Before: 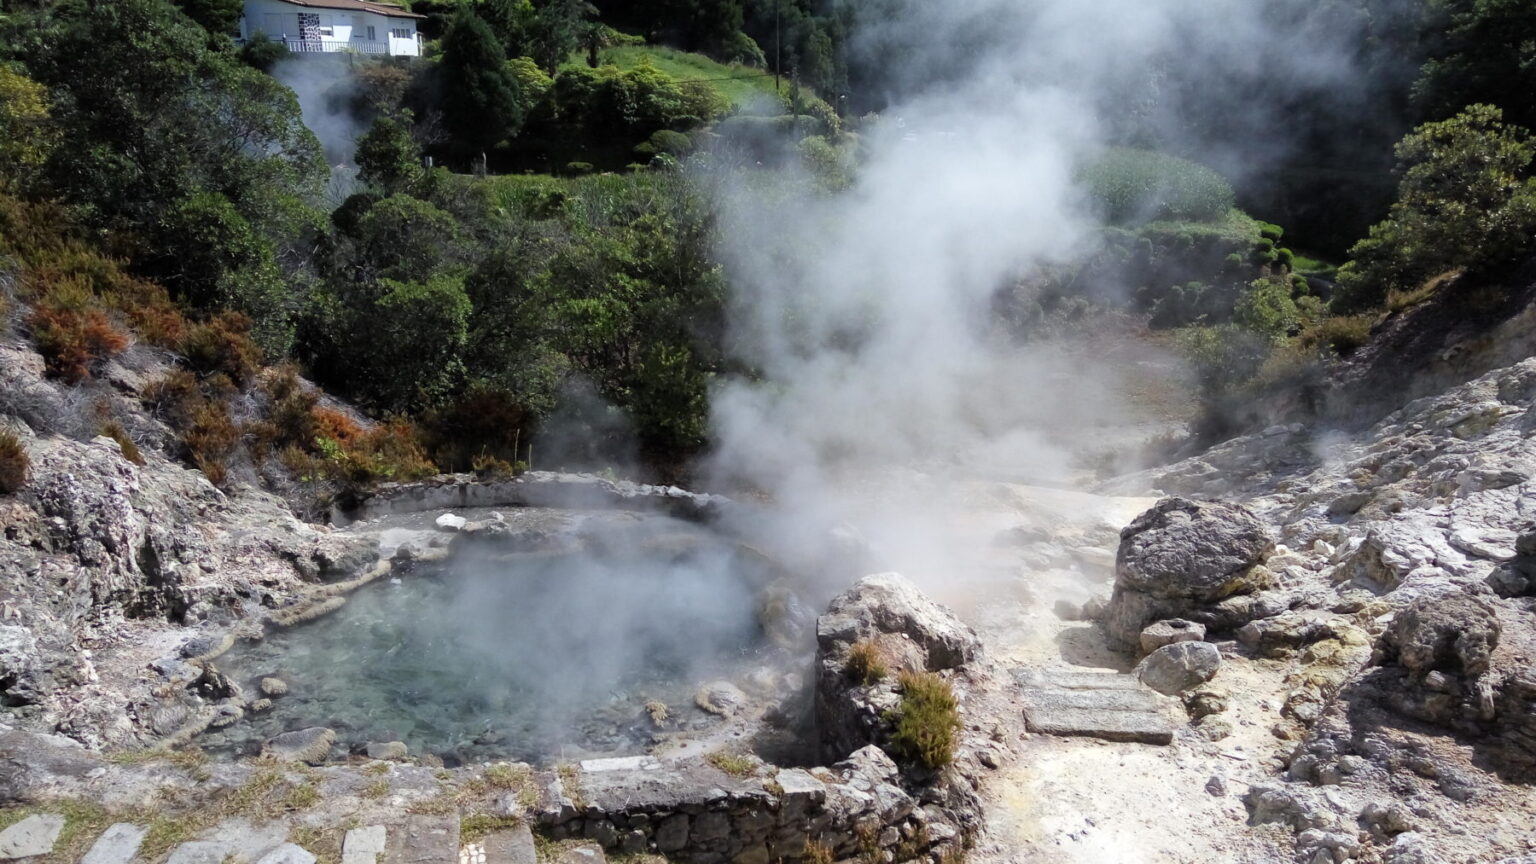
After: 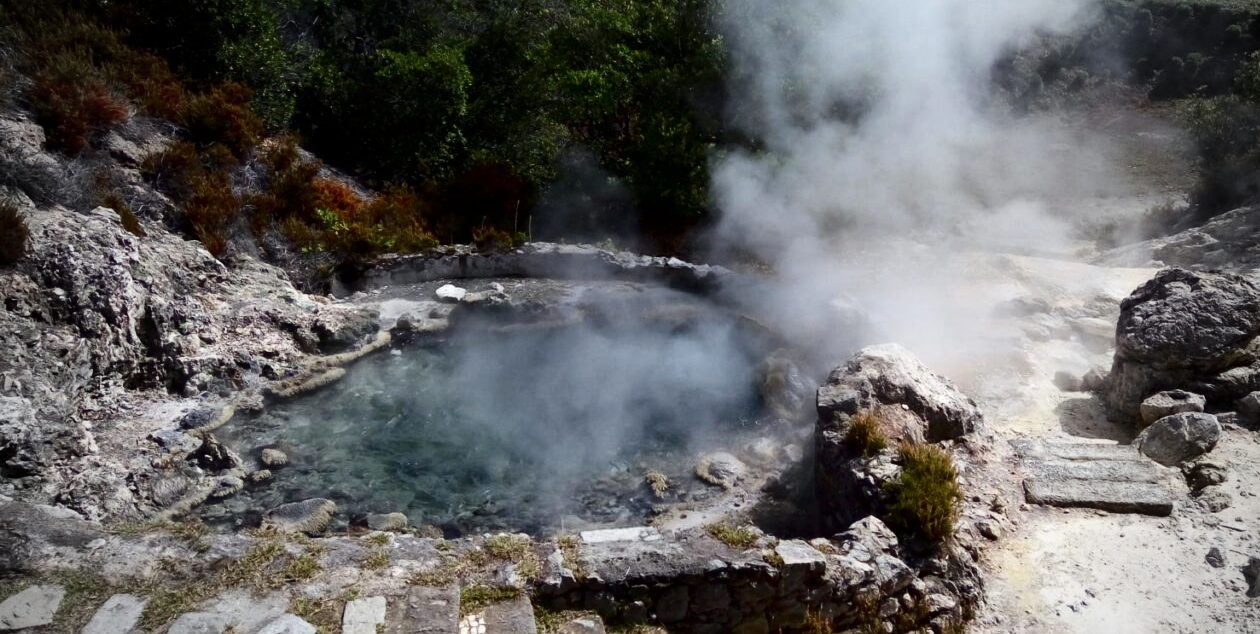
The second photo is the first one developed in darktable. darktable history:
crop: top 26.531%, right 17.959%
vignetting: fall-off start 67.15%, brightness -0.442, saturation -0.691, width/height ratio 1.011, unbound false
contrast brightness saturation: contrast 0.19, brightness -0.24, saturation 0.11
